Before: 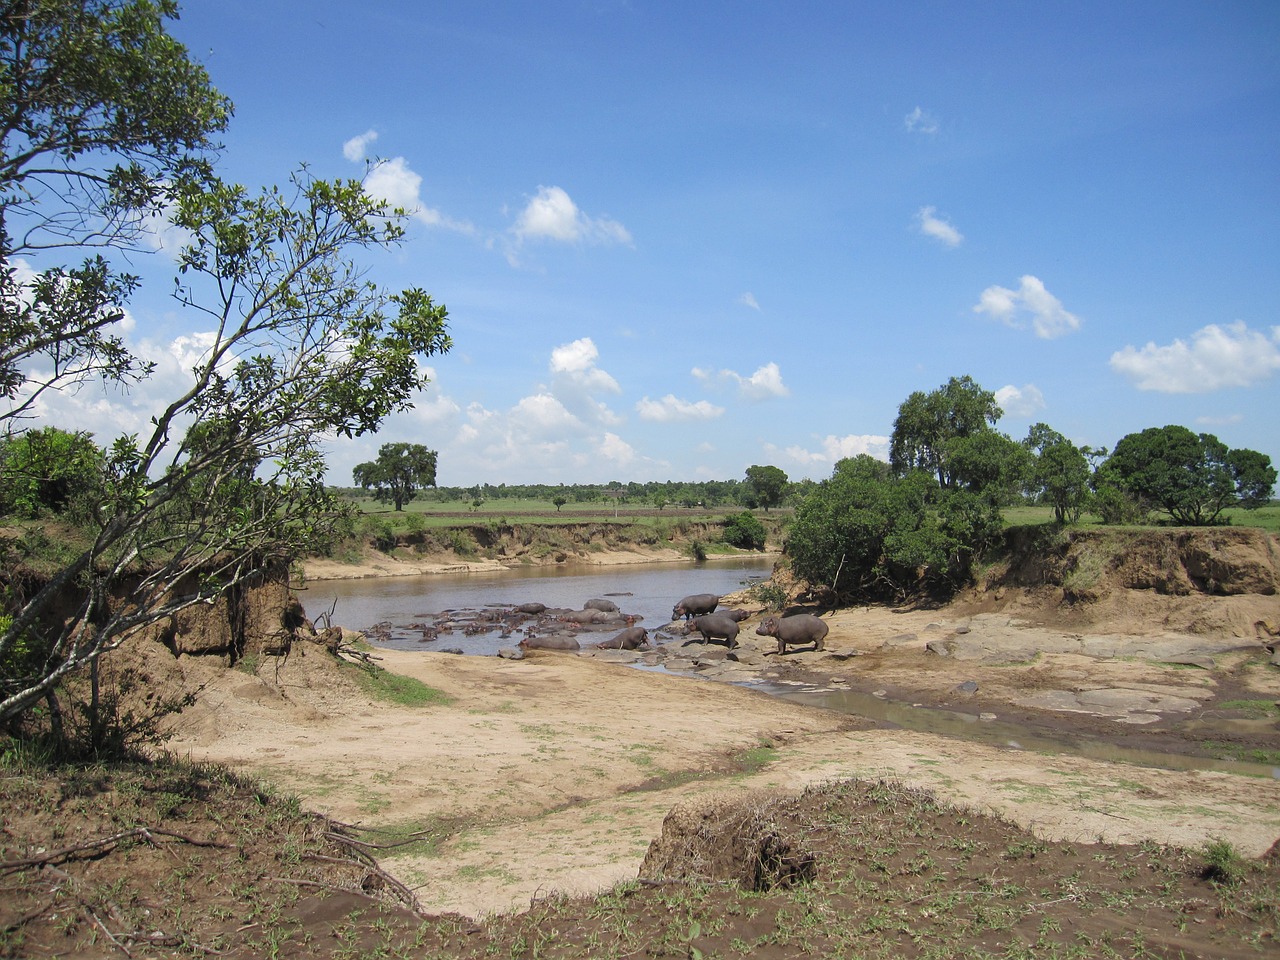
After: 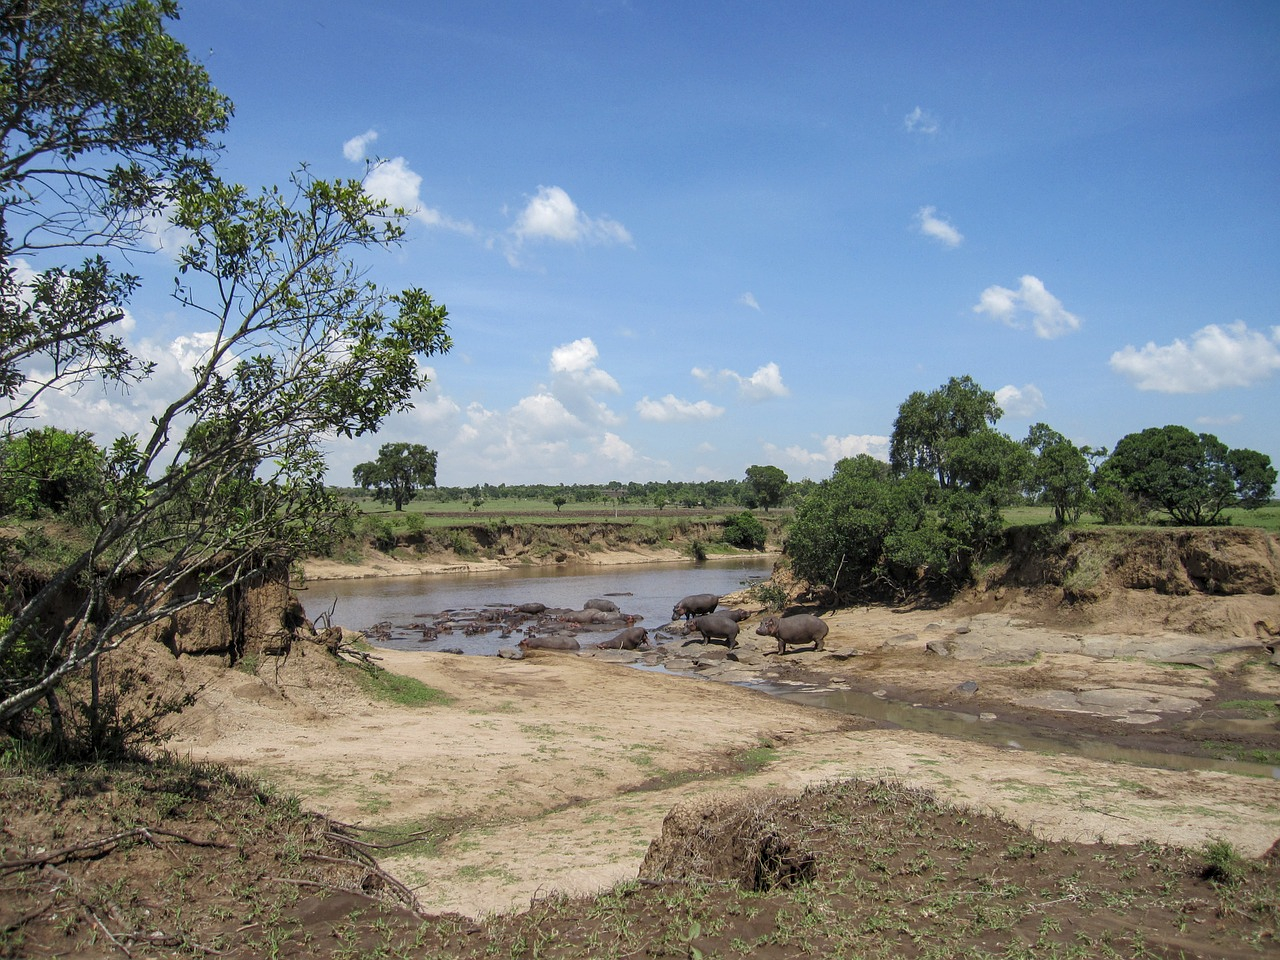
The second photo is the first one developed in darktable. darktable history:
local contrast: on, module defaults
exposure: exposure -0.153 EV, compensate highlight preservation false
